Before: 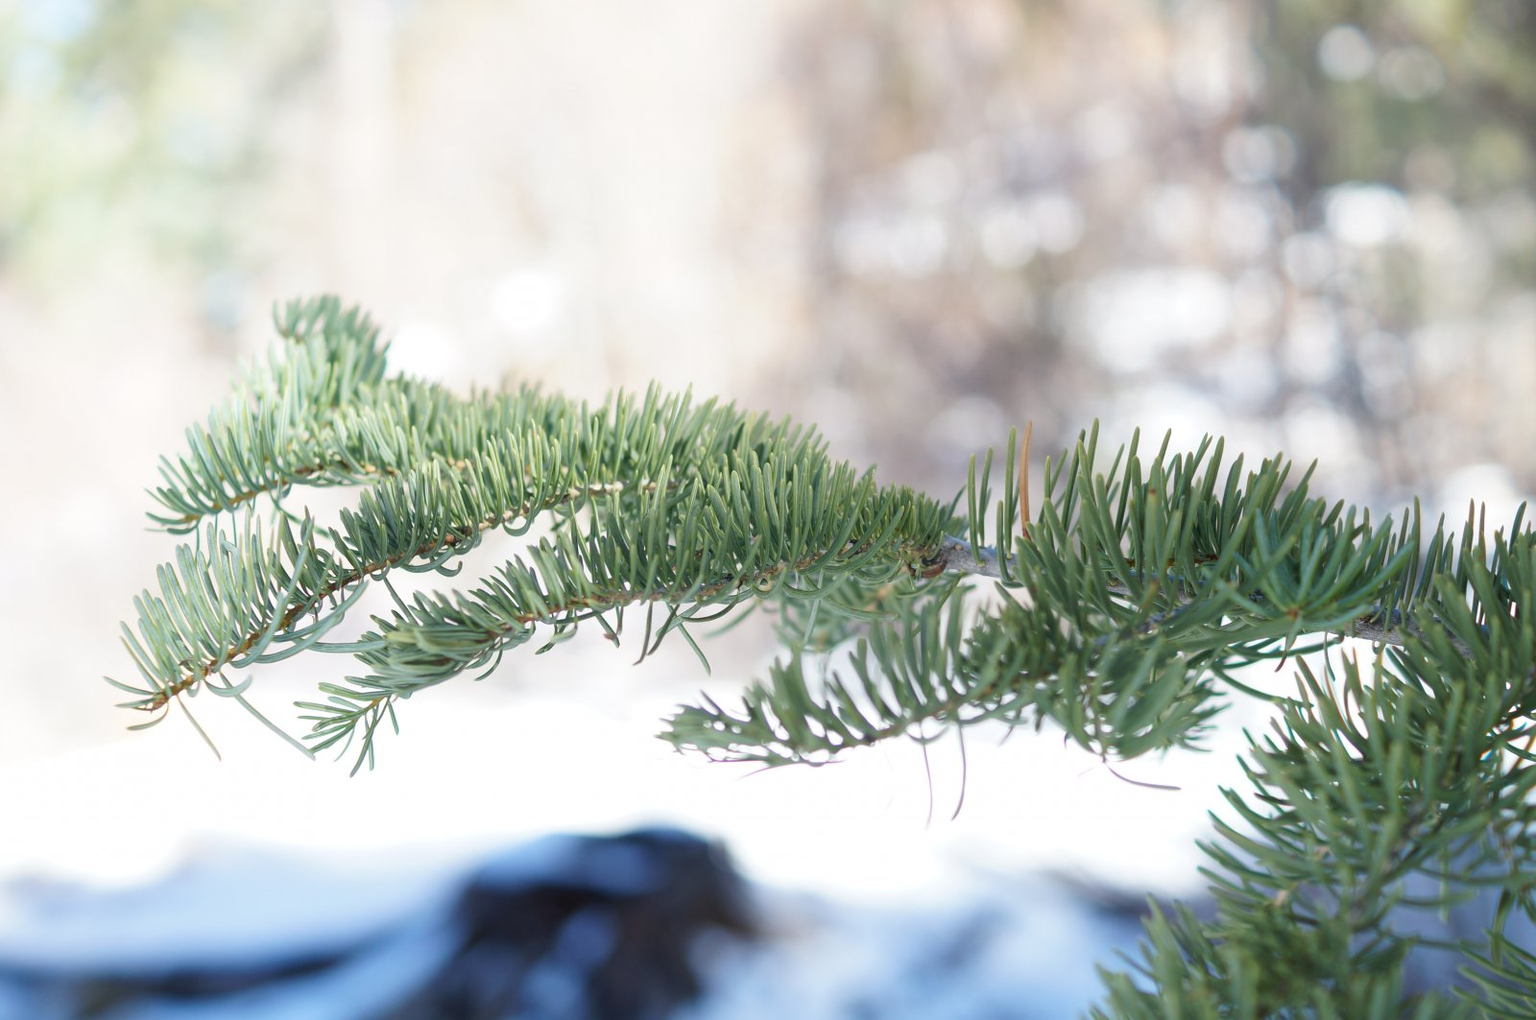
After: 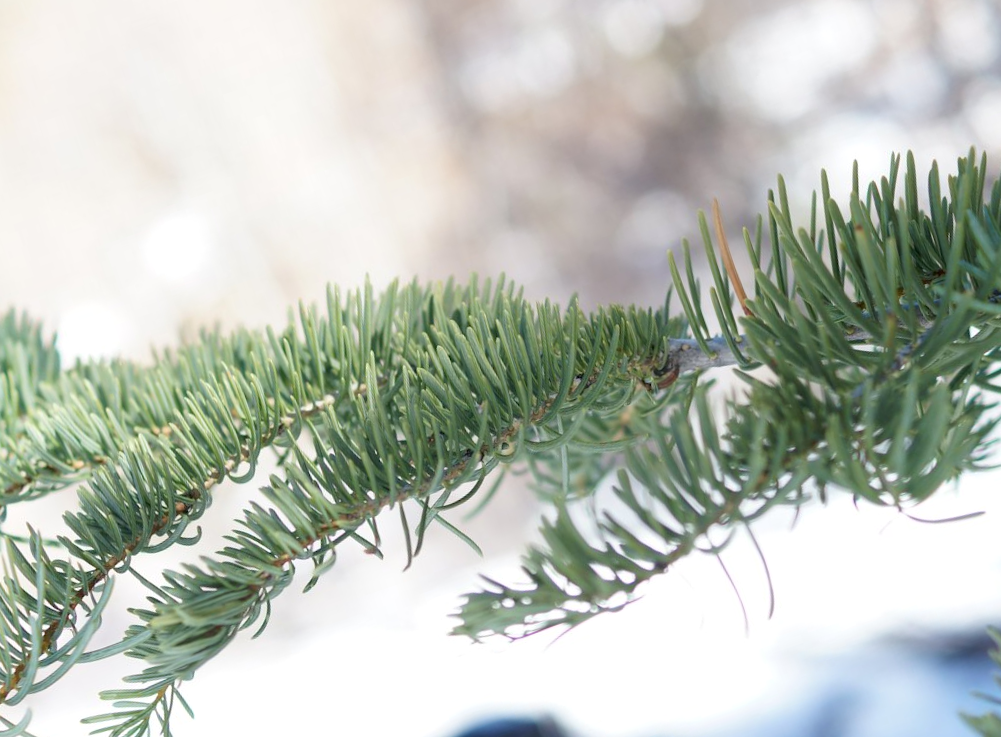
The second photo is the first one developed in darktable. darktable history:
levels: black 8.52%, levels [0.016, 0.5, 0.996]
haze removal: adaptive false
crop and rotate: angle 18.54°, left 6.809%, right 3.848%, bottom 1.075%
